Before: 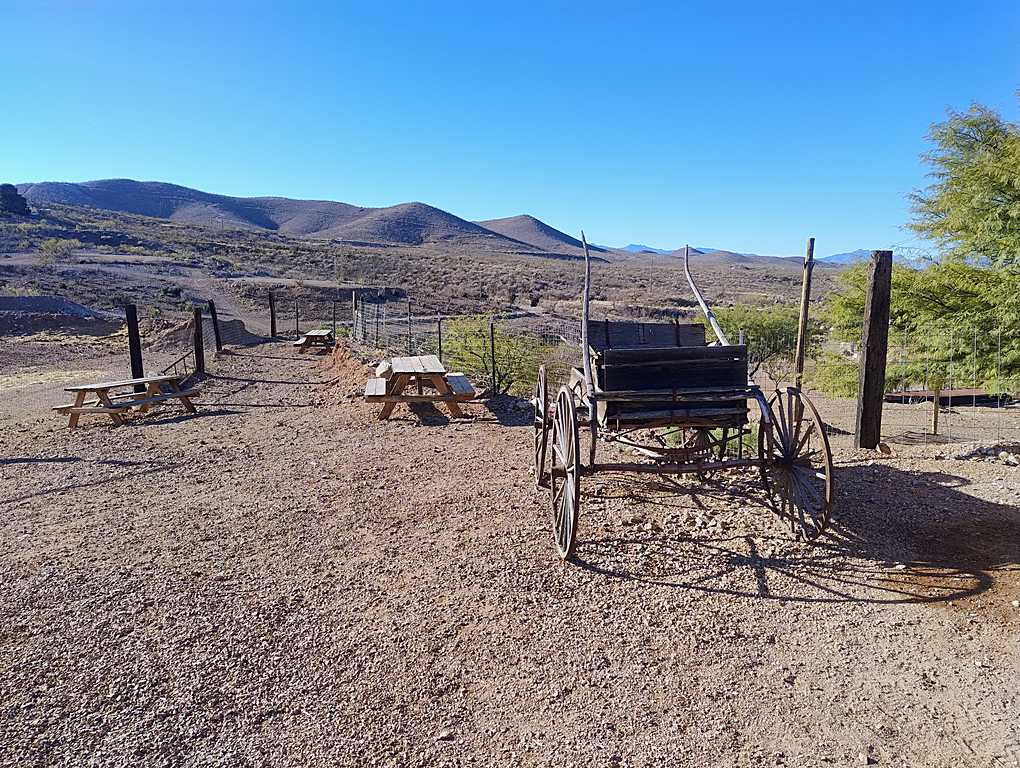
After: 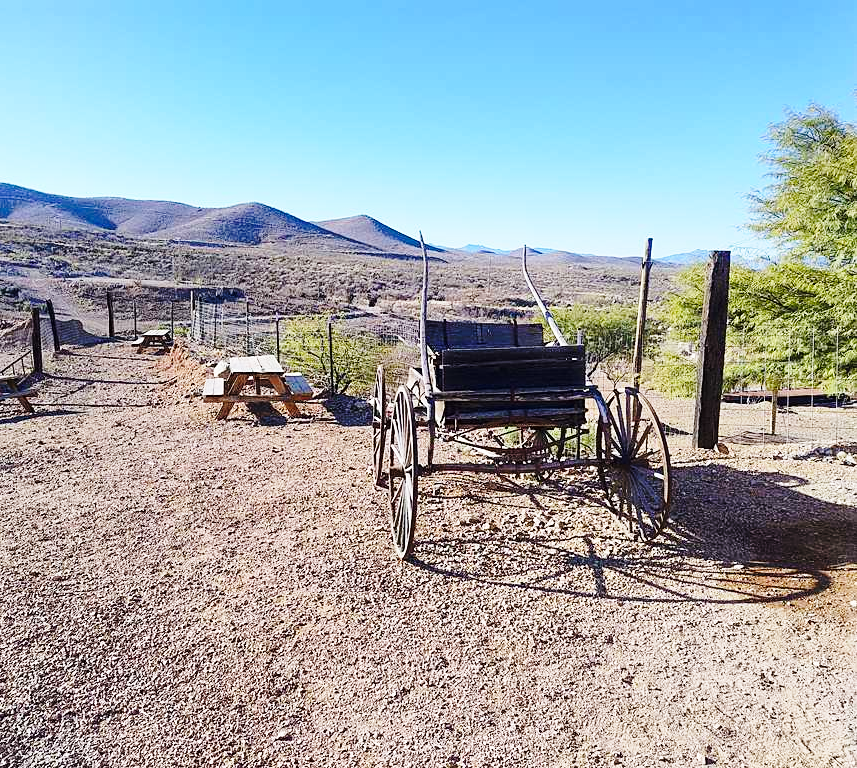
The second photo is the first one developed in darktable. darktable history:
base curve: curves: ch0 [(0, 0) (0.028, 0.03) (0.121, 0.232) (0.46, 0.748) (0.859, 0.968) (1, 1)], preserve colors none
crop: left 15.94%
